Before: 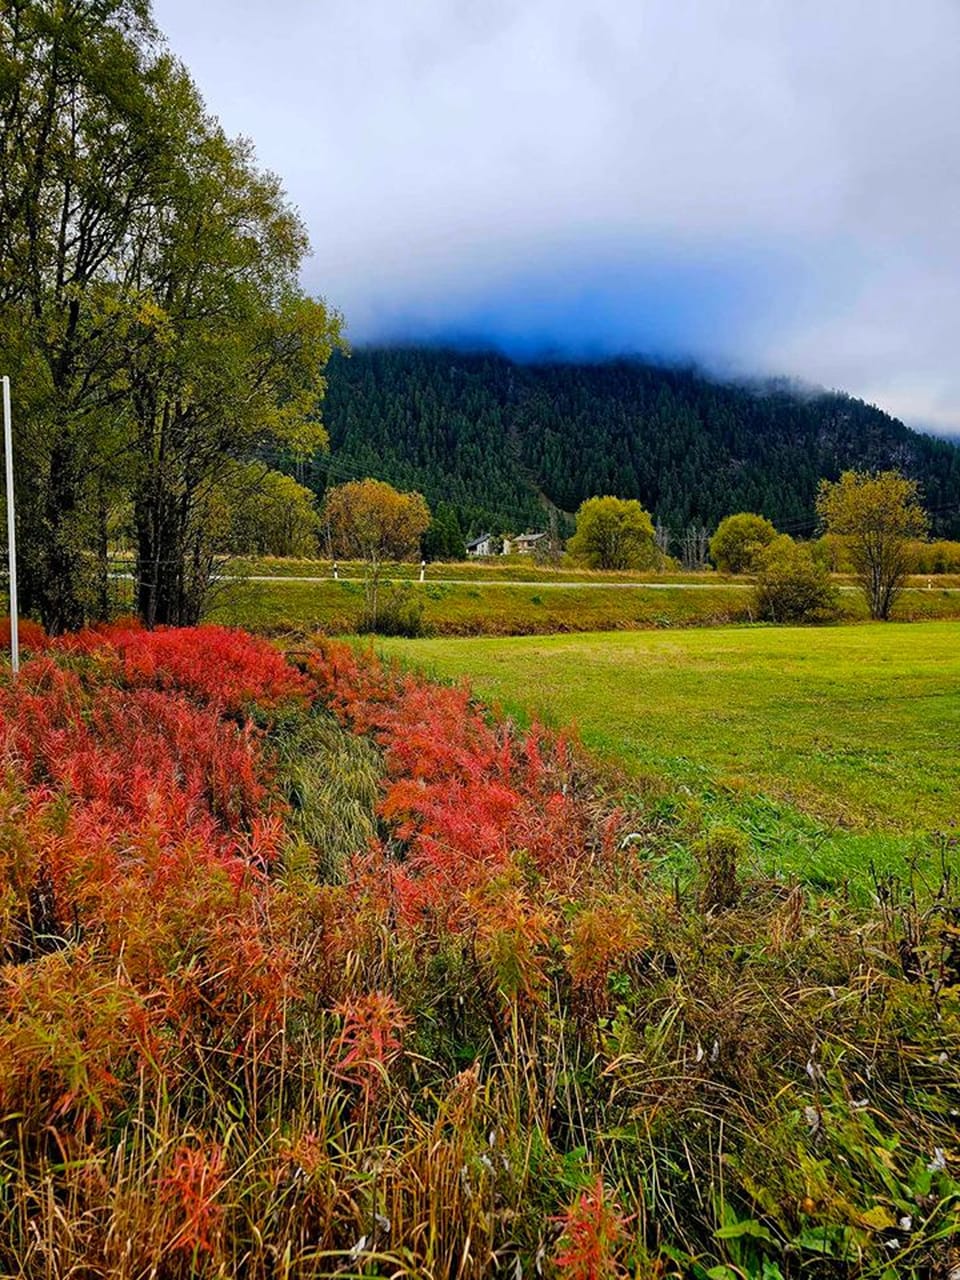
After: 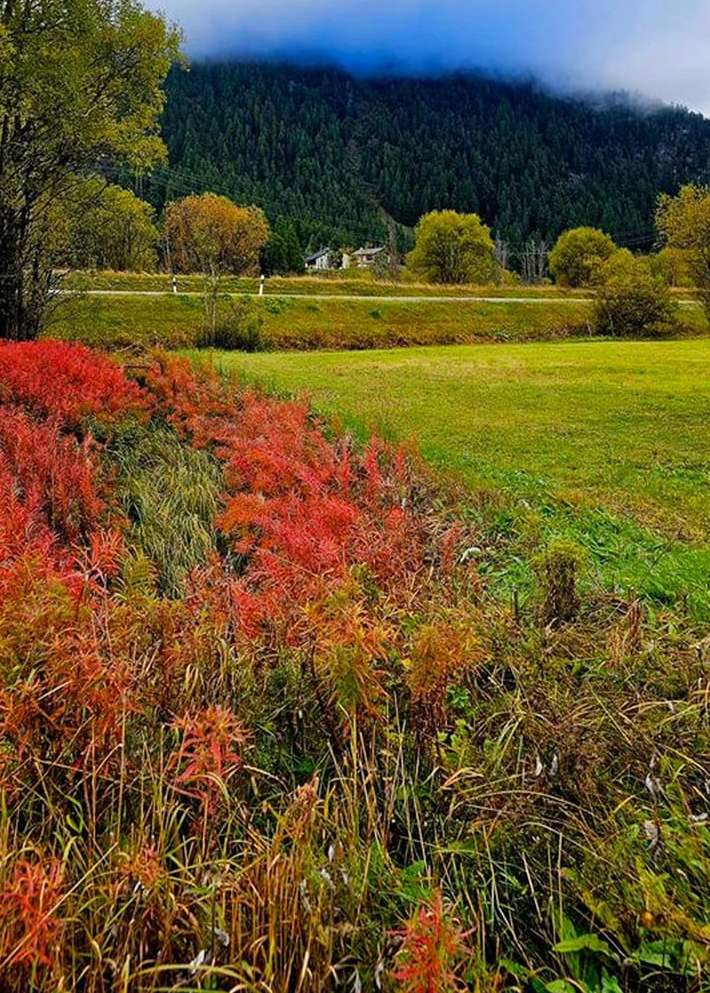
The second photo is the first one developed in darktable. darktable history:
crop: left 16.843%, top 22.383%, right 9.103%
